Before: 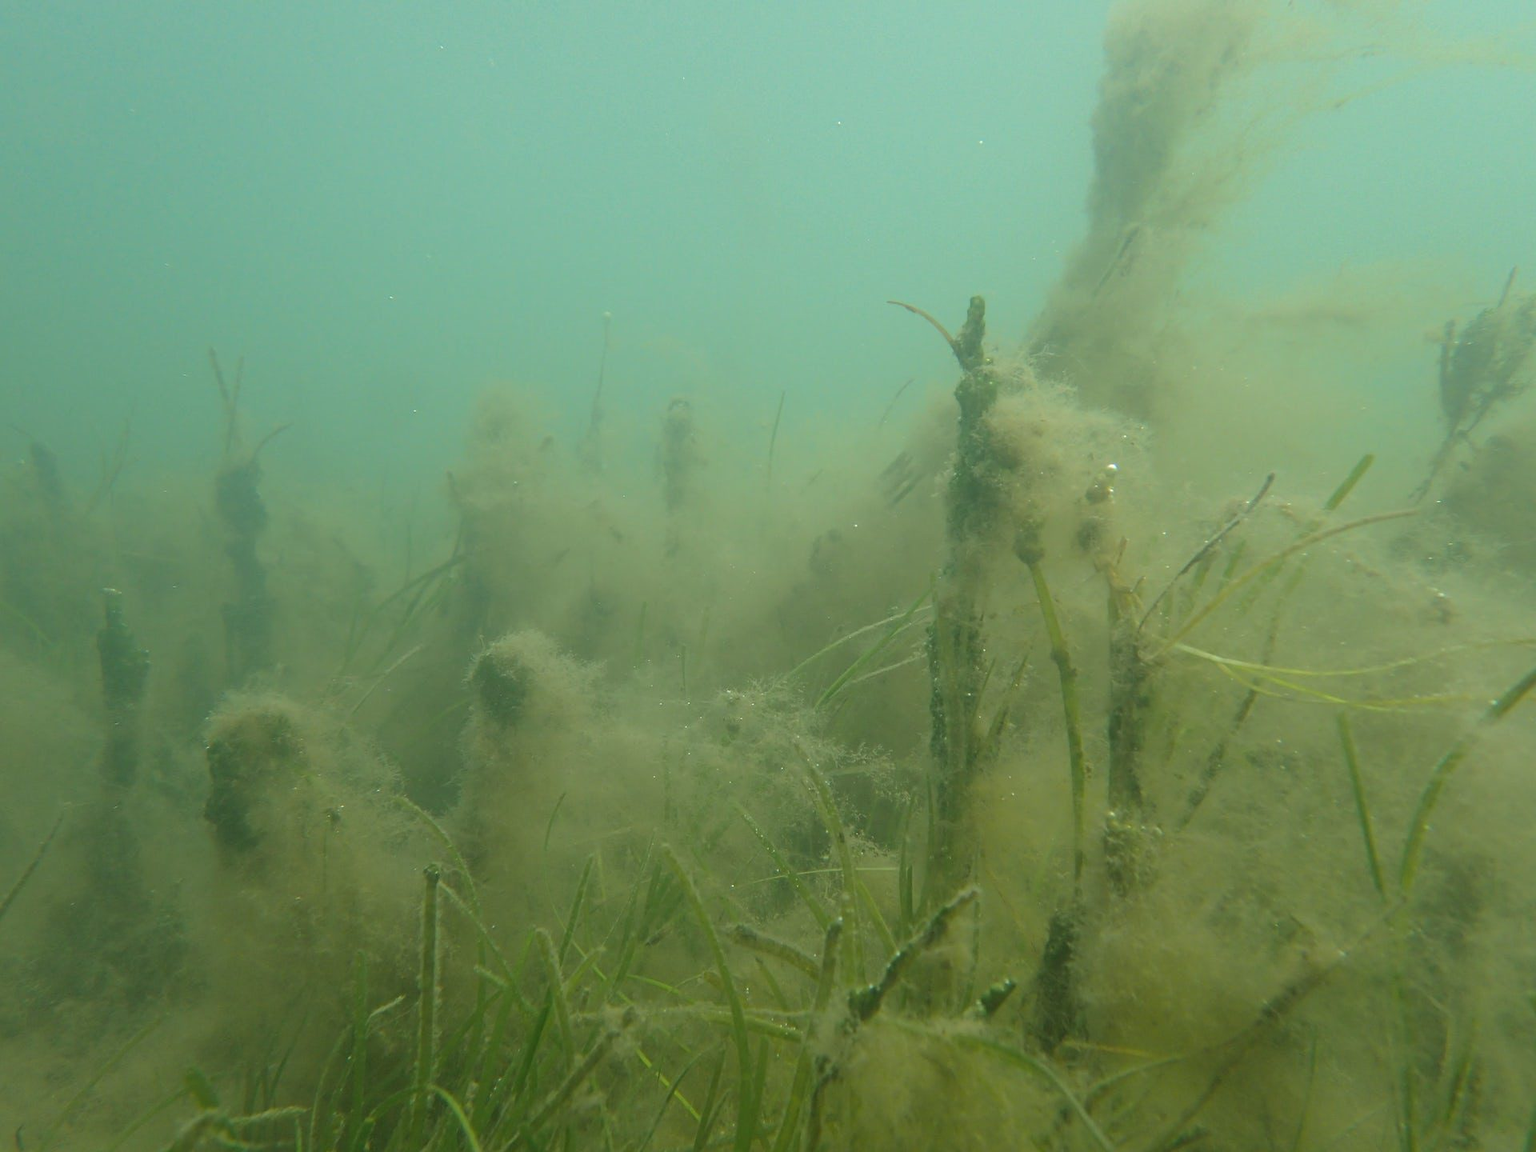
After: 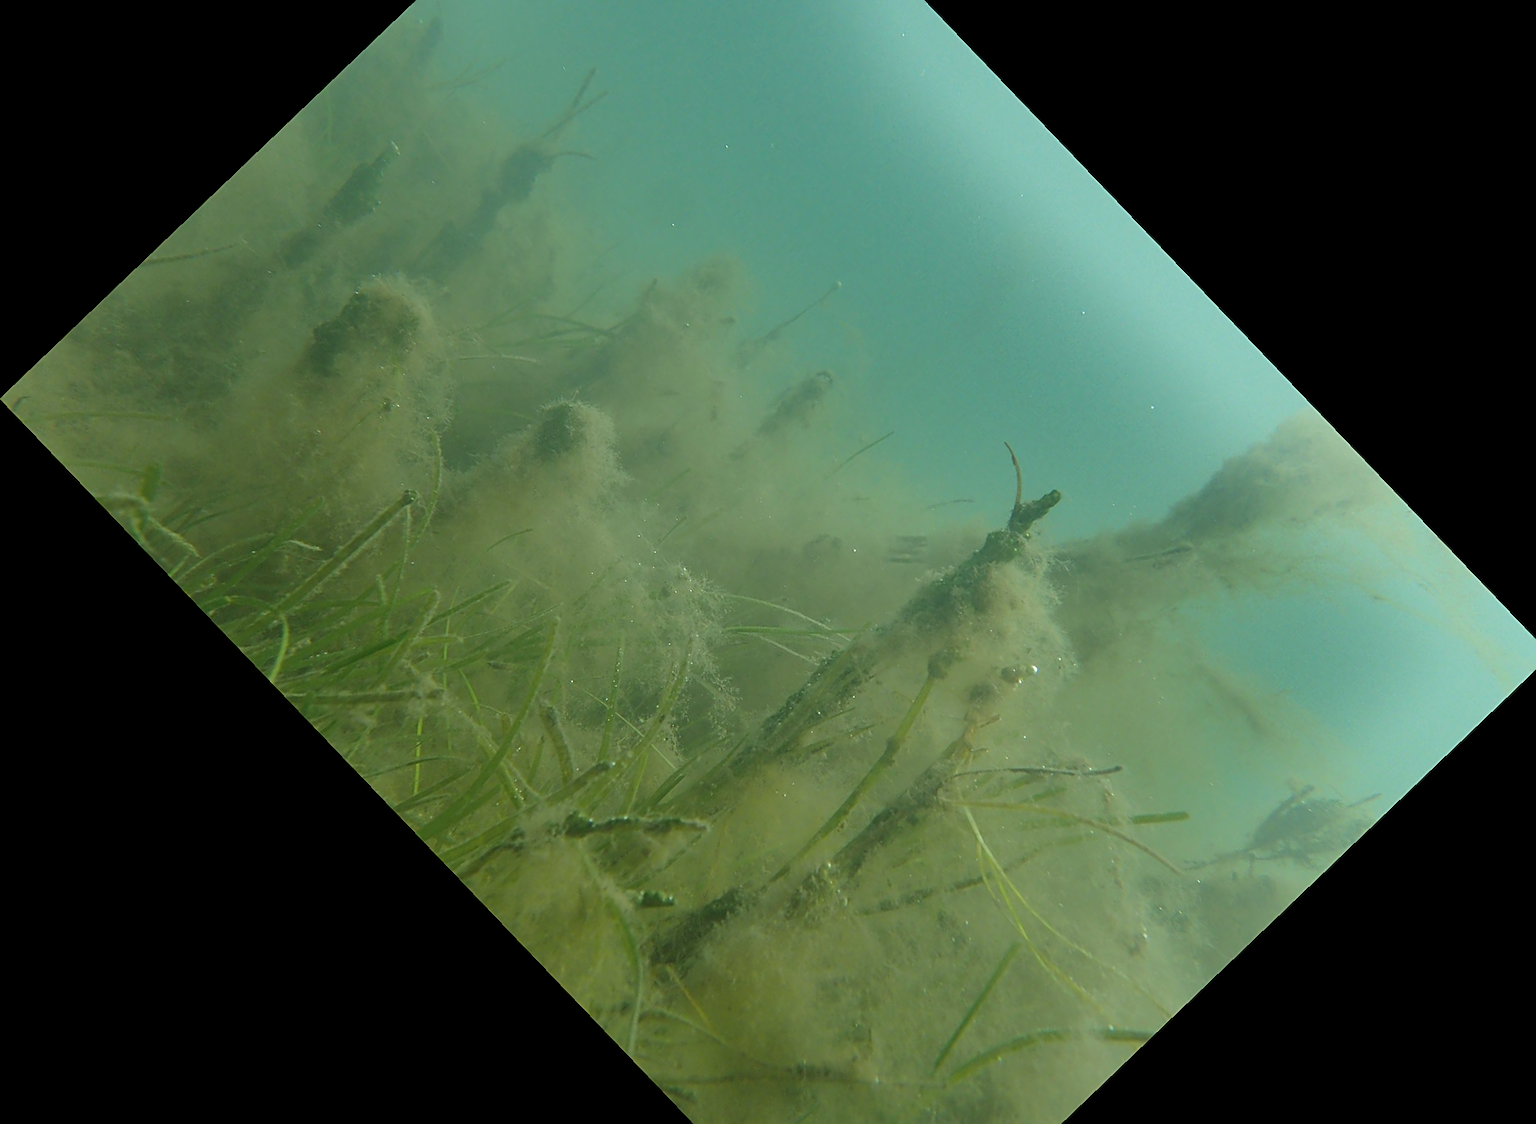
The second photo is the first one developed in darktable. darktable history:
white balance: red 0.967, blue 1.049
crop and rotate: angle -46.26°, top 16.234%, right 0.912%, bottom 11.704%
shadows and highlights: shadows 24.5, highlights -78.15, soften with gaussian
sharpen: on, module defaults
